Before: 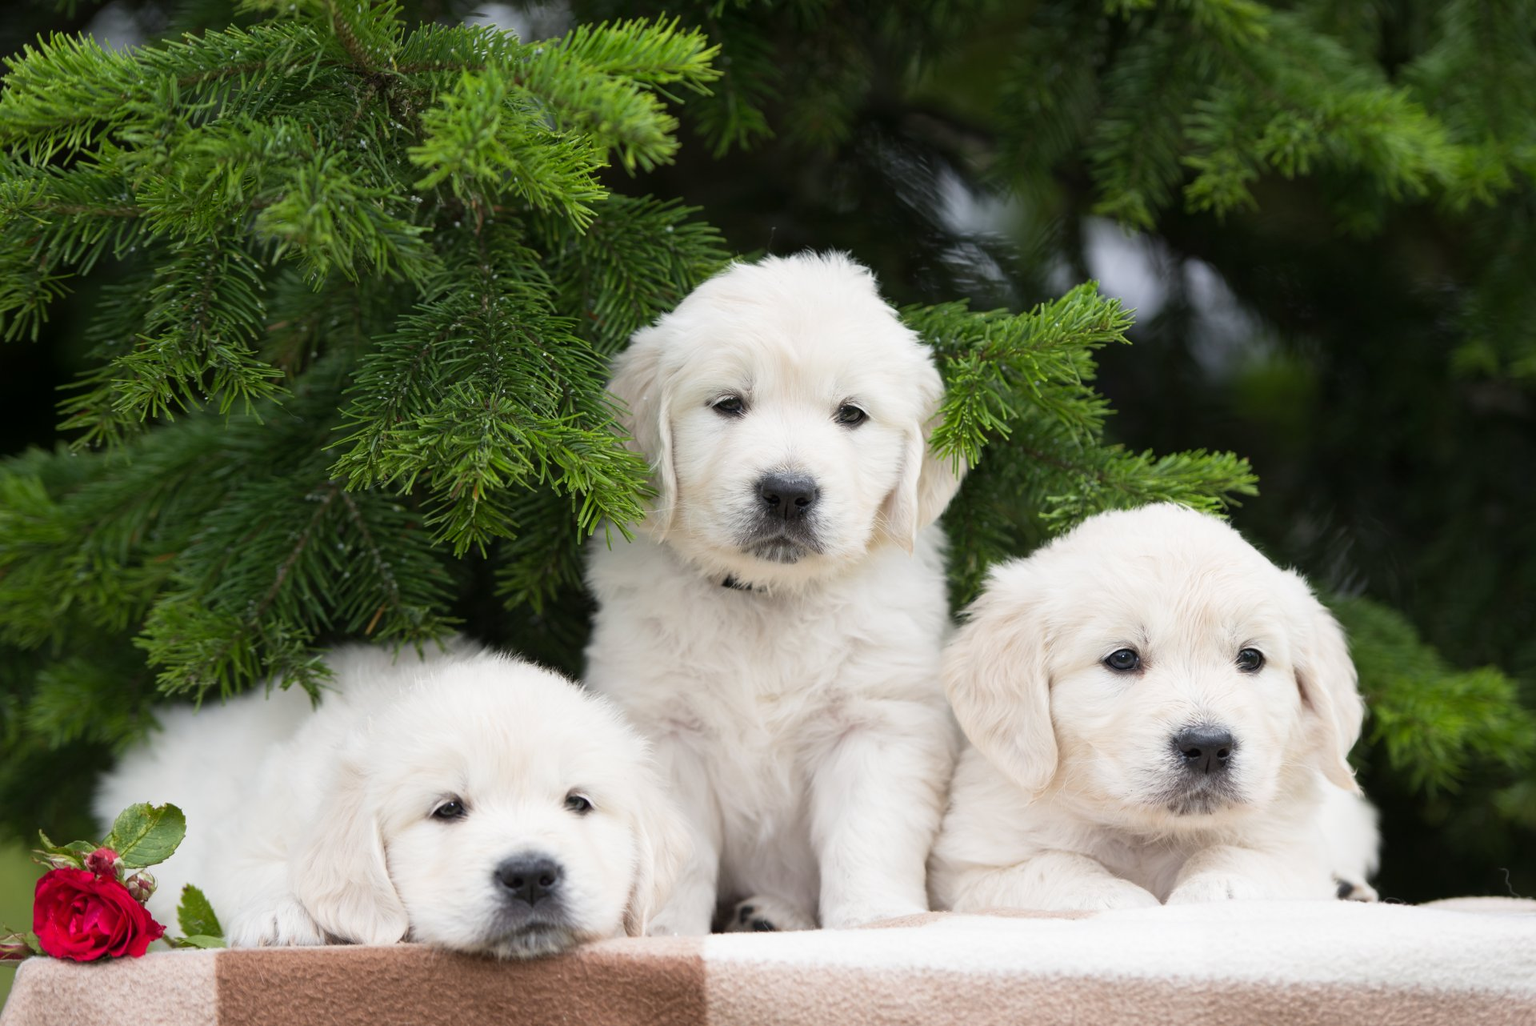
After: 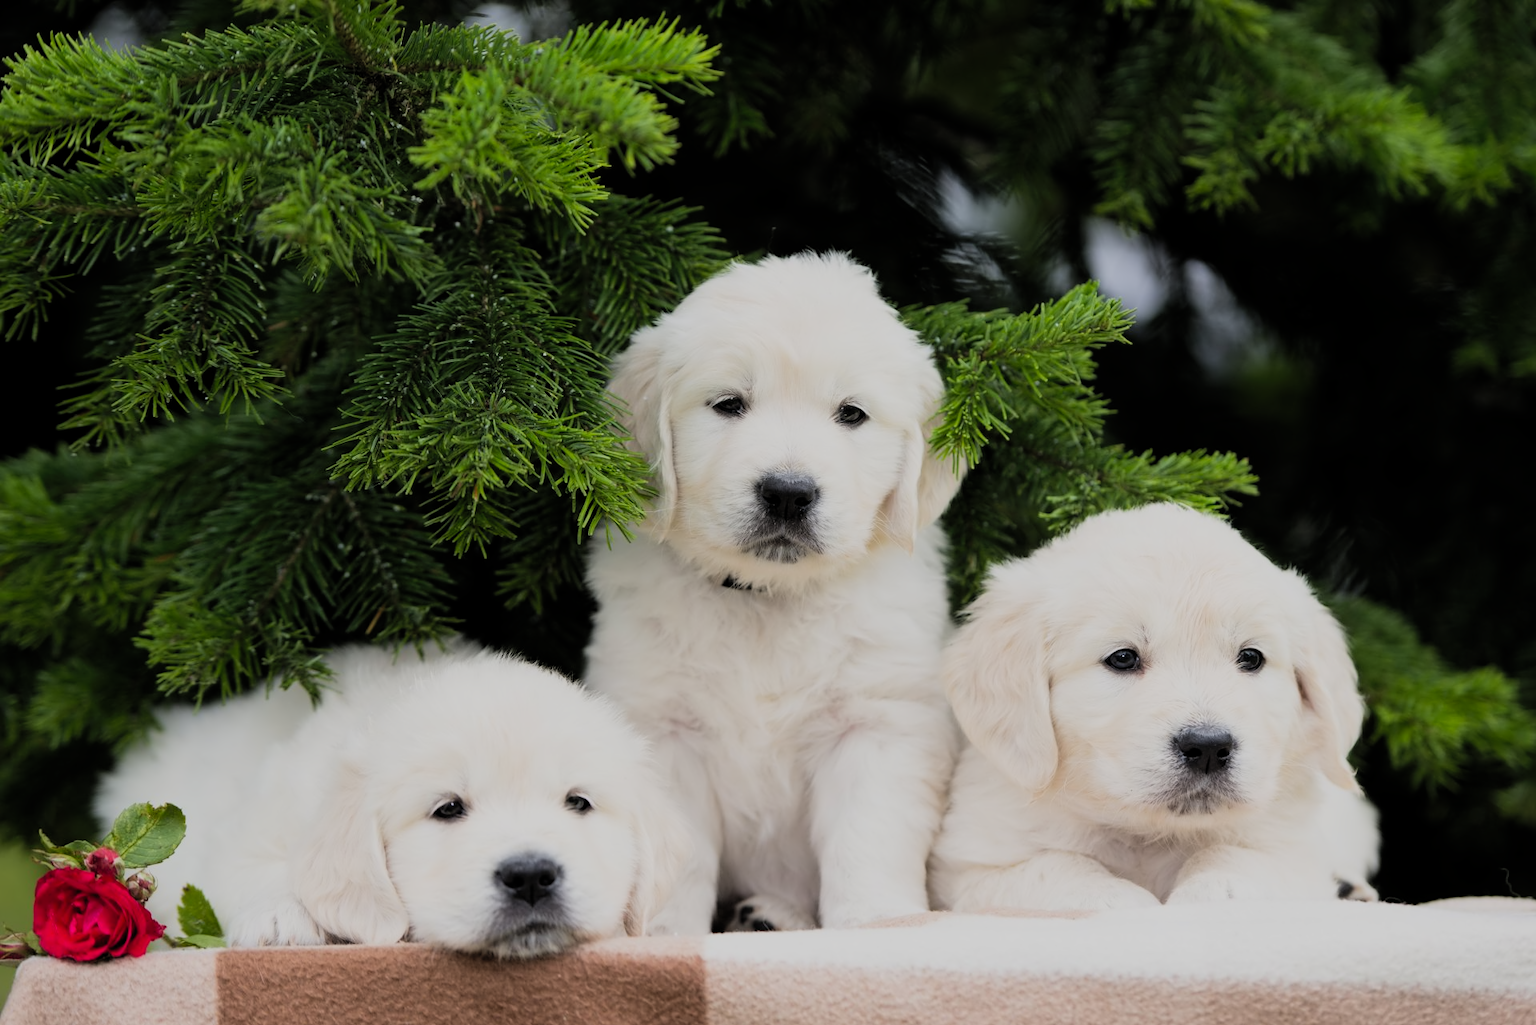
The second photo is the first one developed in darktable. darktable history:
contrast equalizer: octaves 7, y [[0.5 ×6], [0.5 ×6], [0.5 ×6], [0, 0.033, 0.067, 0.1, 0.133, 0.167], [0, 0.05, 0.1, 0.15, 0.2, 0.25]], mix 0.131
exposure: exposure -0.494 EV, compensate highlight preservation false
filmic rgb: middle gray luminance 28.87%, black relative exposure -10.26 EV, white relative exposure 5.51 EV, target black luminance 0%, hardness 3.94, latitude 2.78%, contrast 1.123, highlights saturation mix 4.86%, shadows ↔ highlights balance 14.94%
contrast brightness saturation: contrast 0.074, brightness 0.085, saturation 0.181
